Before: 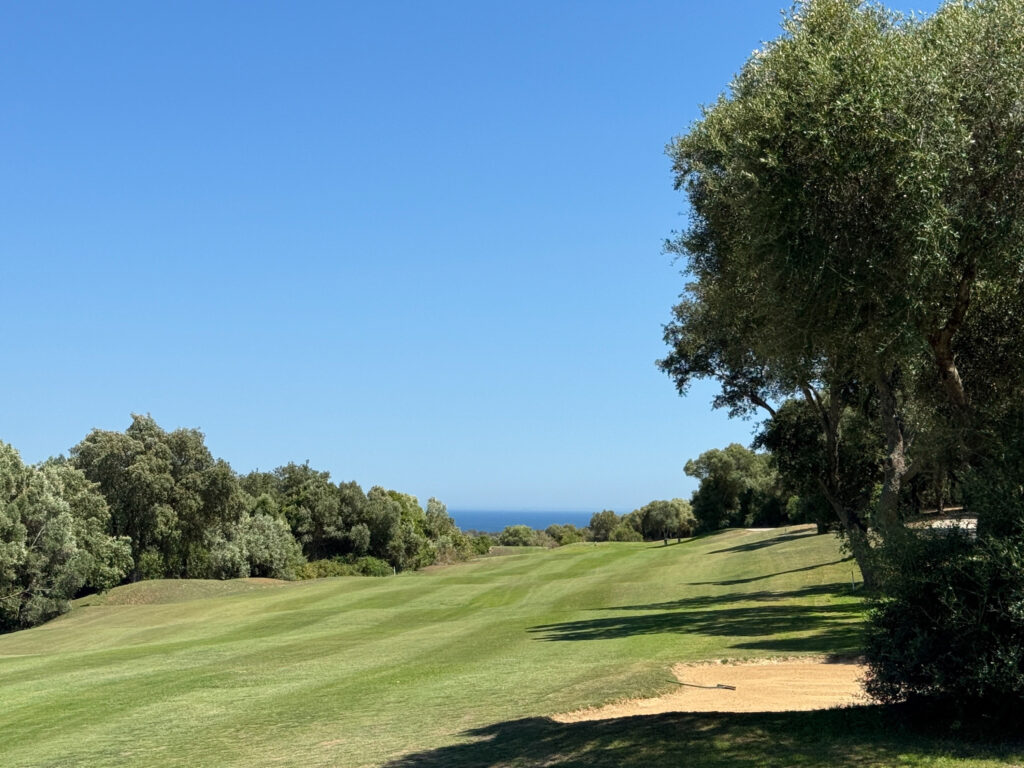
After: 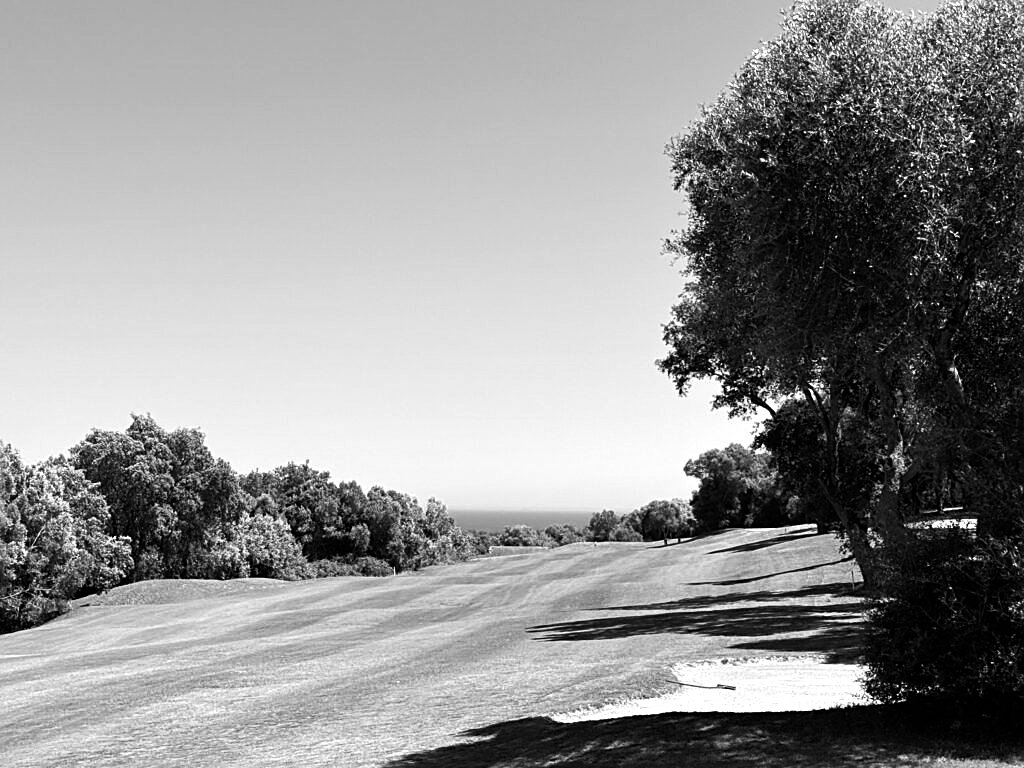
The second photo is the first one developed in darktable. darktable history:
tone equalizer: -8 EV -0.75 EV, -7 EV -0.7 EV, -6 EV -0.6 EV, -5 EV -0.4 EV, -3 EV 0.4 EV, -2 EV 0.6 EV, -1 EV 0.7 EV, +0 EV 0.75 EV, edges refinement/feathering 500, mask exposure compensation -1.57 EV, preserve details no
sharpen: on, module defaults
monochrome: on, module defaults
